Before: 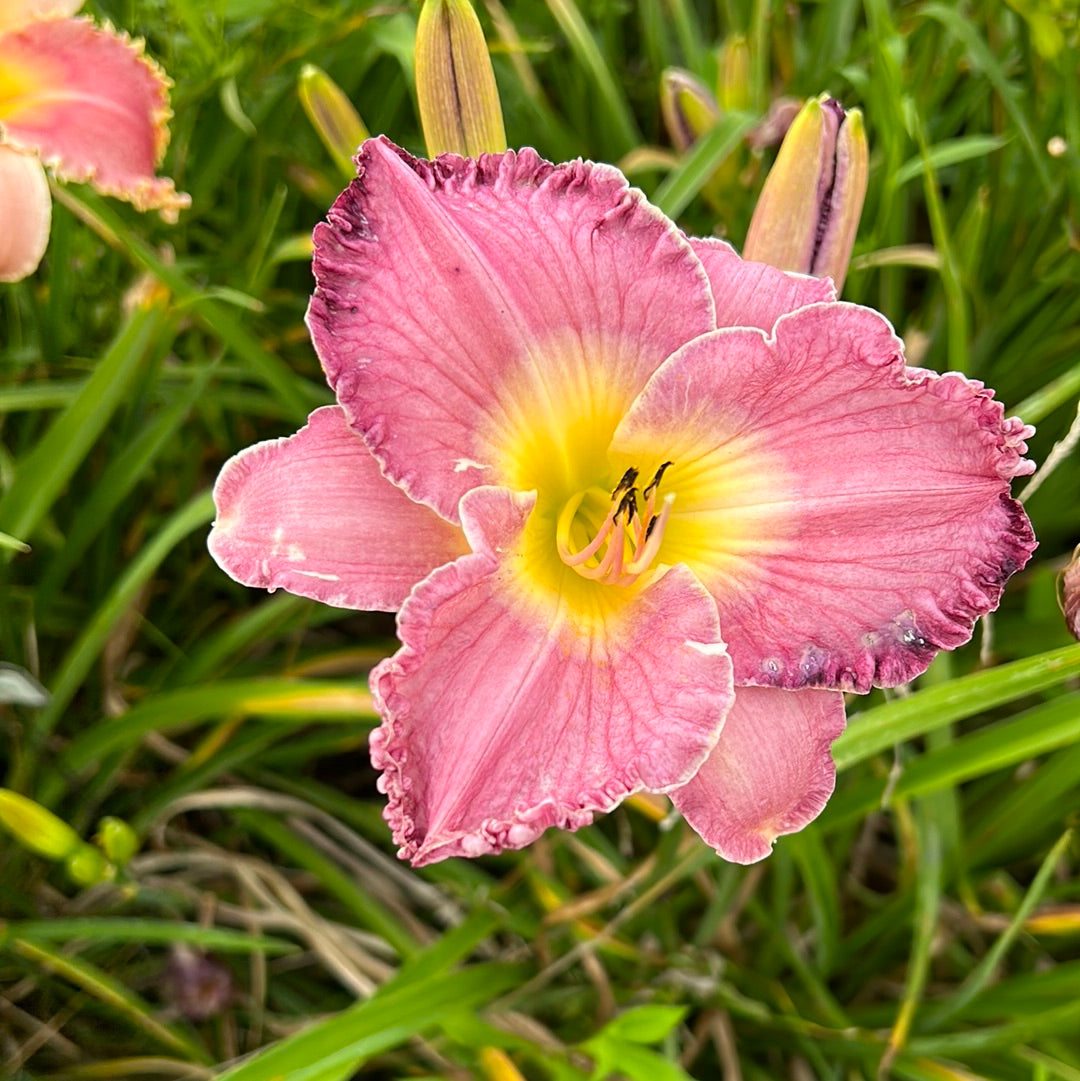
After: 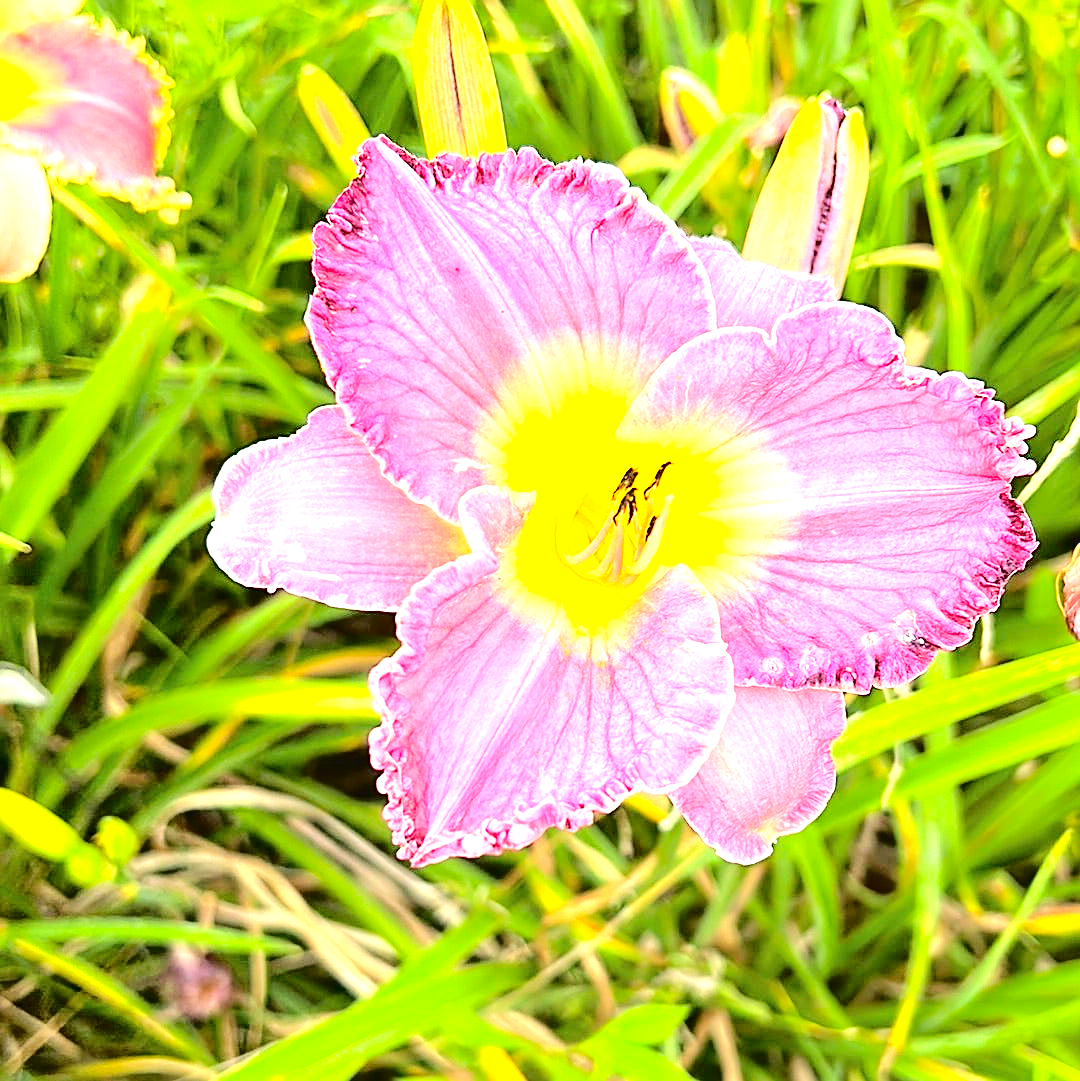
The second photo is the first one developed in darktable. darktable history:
exposure: black level correction 0, exposure 1.748 EV, compensate highlight preservation false
sharpen: amount 0.568
contrast brightness saturation: contrast 0.199, brightness 0.159, saturation 0.215
tone curve: curves: ch0 [(0, 0) (0.003, 0.041) (0.011, 0.042) (0.025, 0.041) (0.044, 0.043) (0.069, 0.048) (0.1, 0.059) (0.136, 0.079) (0.177, 0.107) (0.224, 0.152) (0.277, 0.235) (0.335, 0.331) (0.399, 0.427) (0.468, 0.512) (0.543, 0.595) (0.623, 0.668) (0.709, 0.736) (0.801, 0.813) (0.898, 0.891) (1, 1)], color space Lab, independent channels, preserve colors none
